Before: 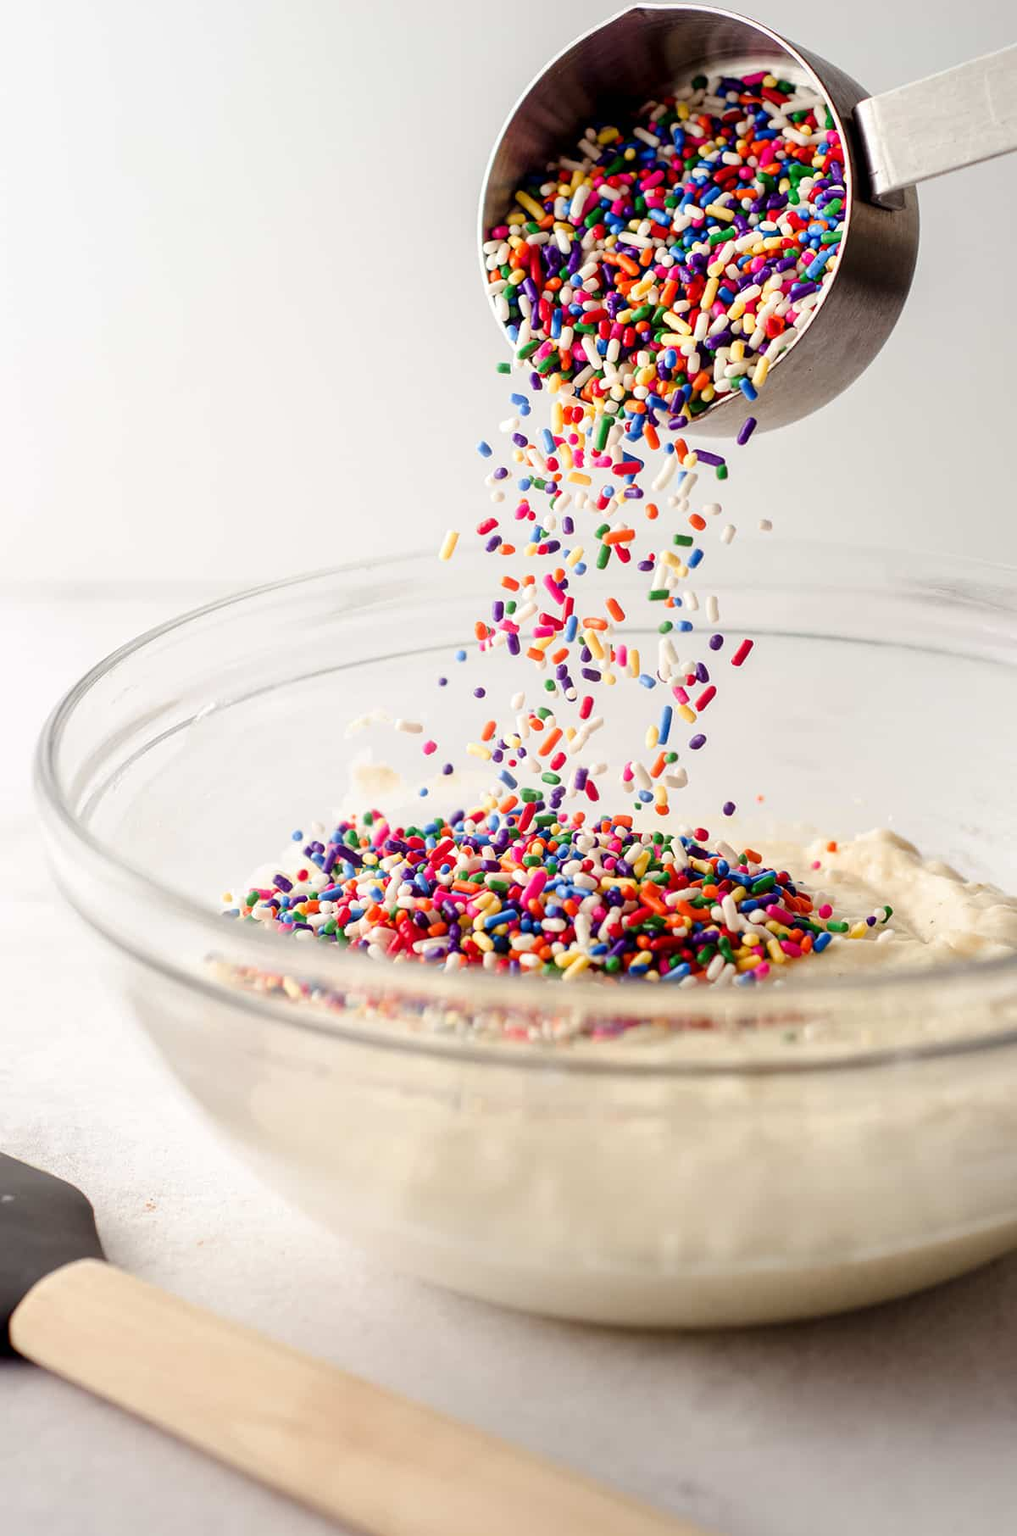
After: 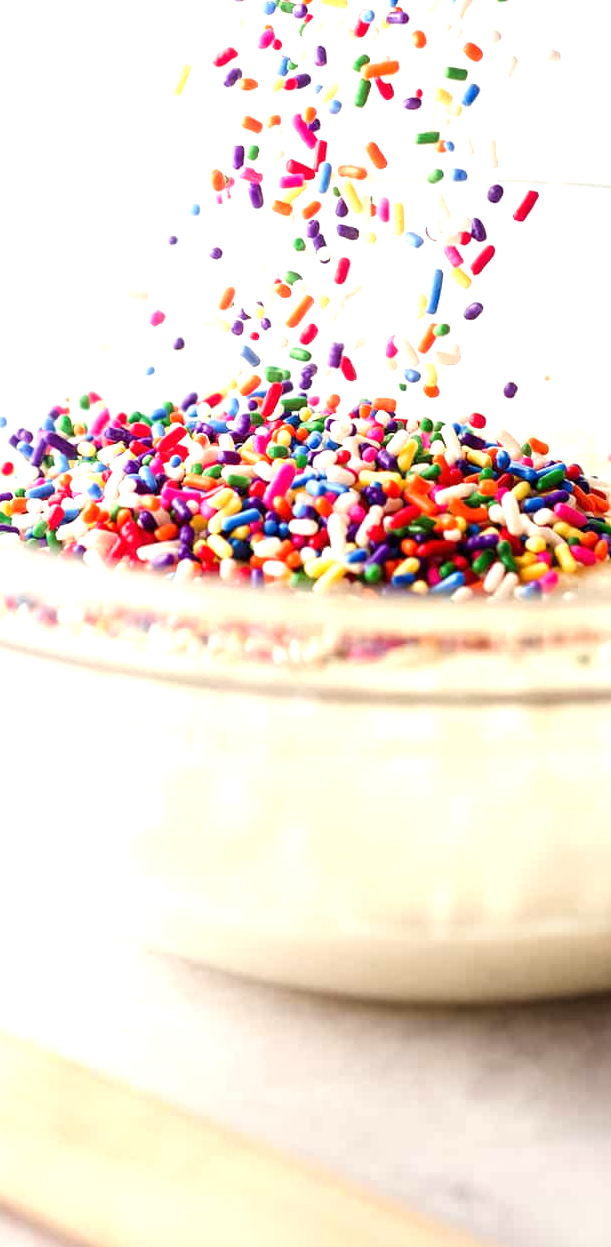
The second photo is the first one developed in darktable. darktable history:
exposure: exposure 0.95 EV, compensate highlight preservation false
crop and rotate: left 29.237%, top 31.152%, right 19.807%
